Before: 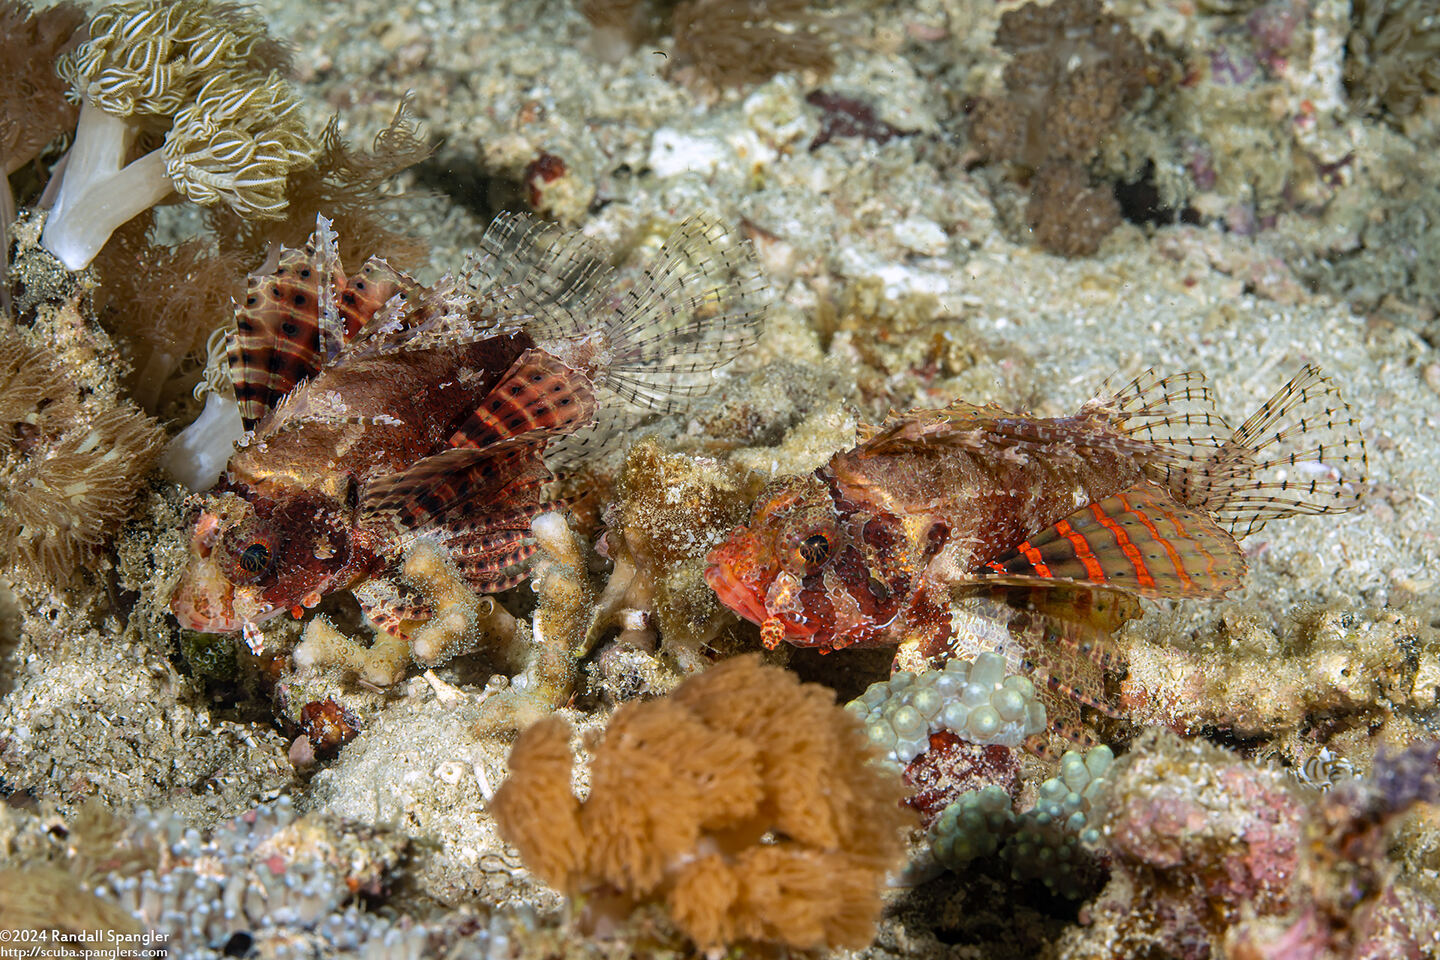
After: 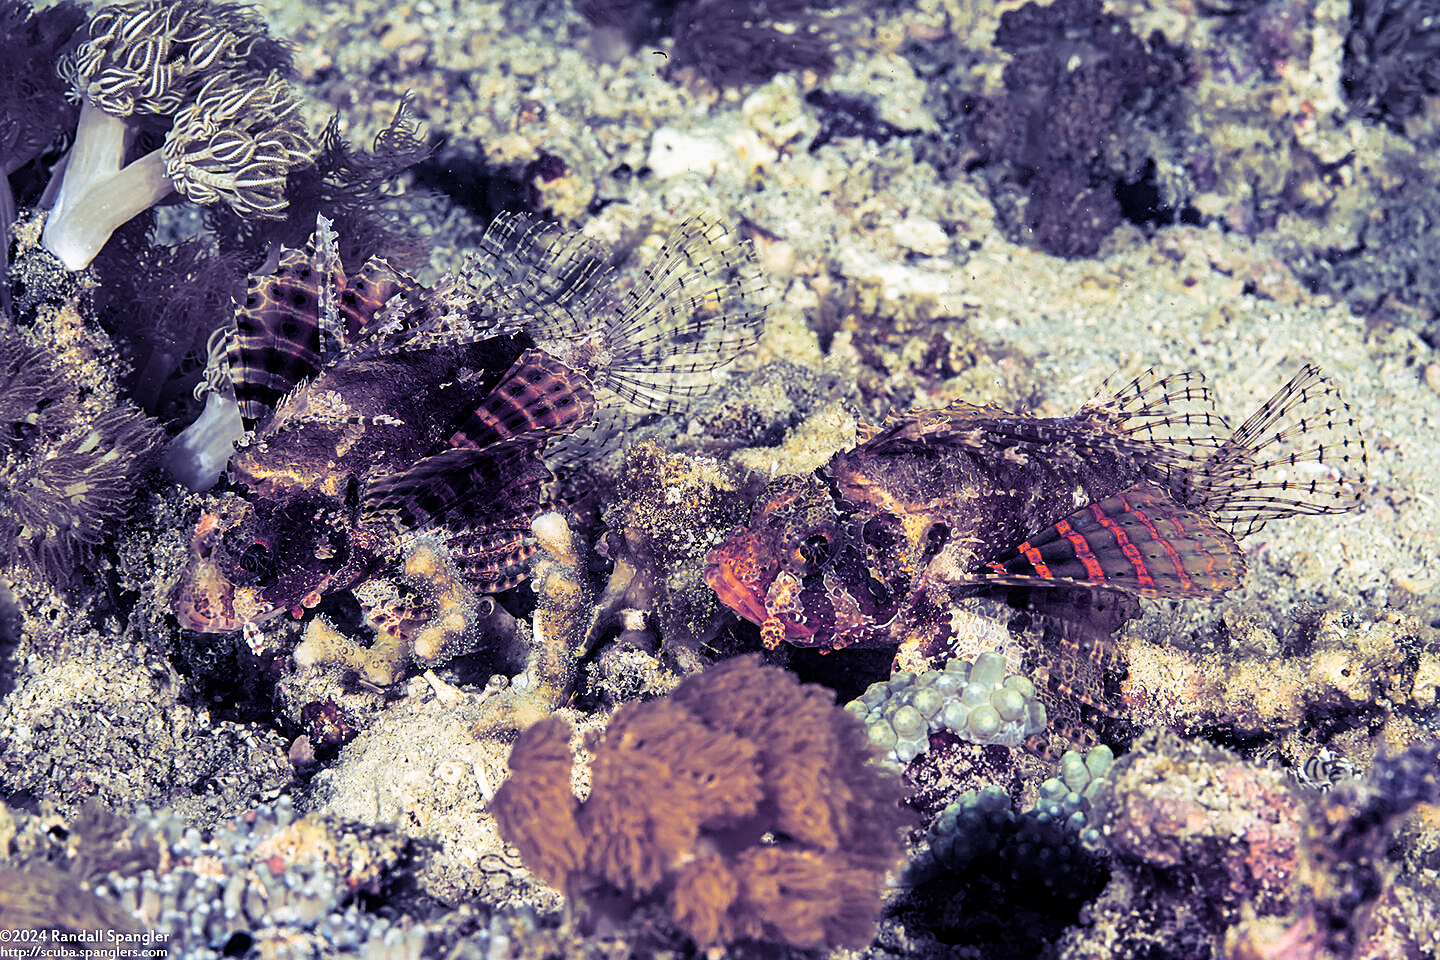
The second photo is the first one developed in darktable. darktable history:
exposure: exposure -0.293 EV, compensate highlight preservation false
sharpen: on, module defaults
split-toning: shadows › hue 242.67°, shadows › saturation 0.733, highlights › hue 45.33°, highlights › saturation 0.667, balance -53.304, compress 21.15%
base curve: curves: ch0 [(0, 0) (0.005, 0.002) (0.193, 0.295) (0.399, 0.664) (0.75, 0.928) (1, 1)]
